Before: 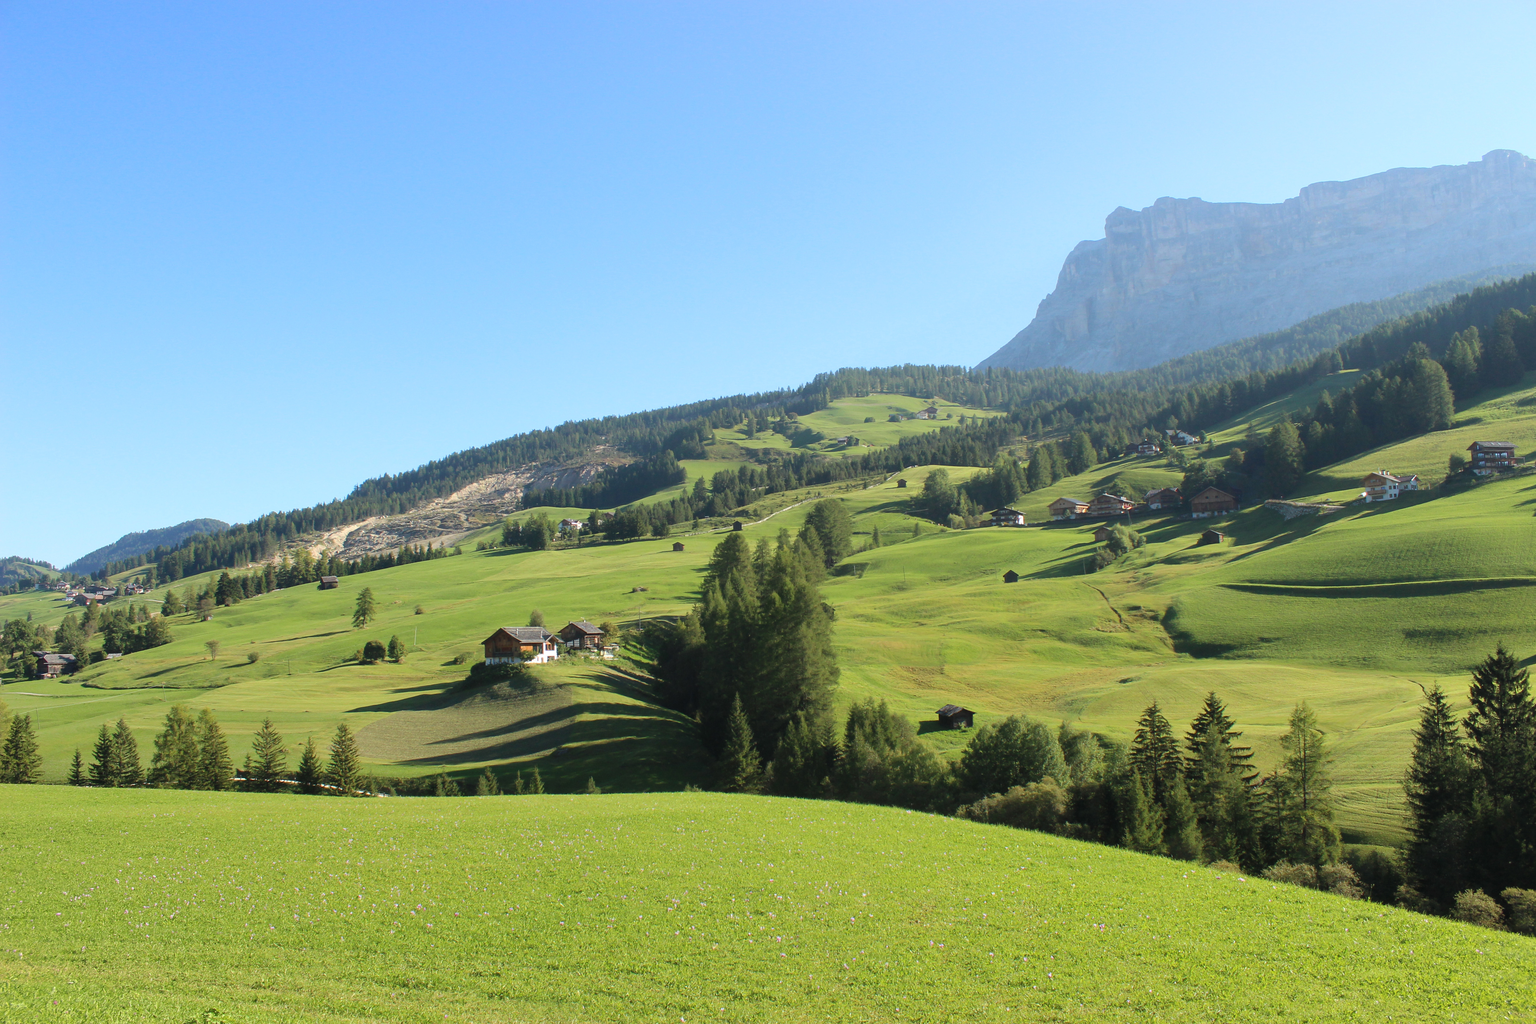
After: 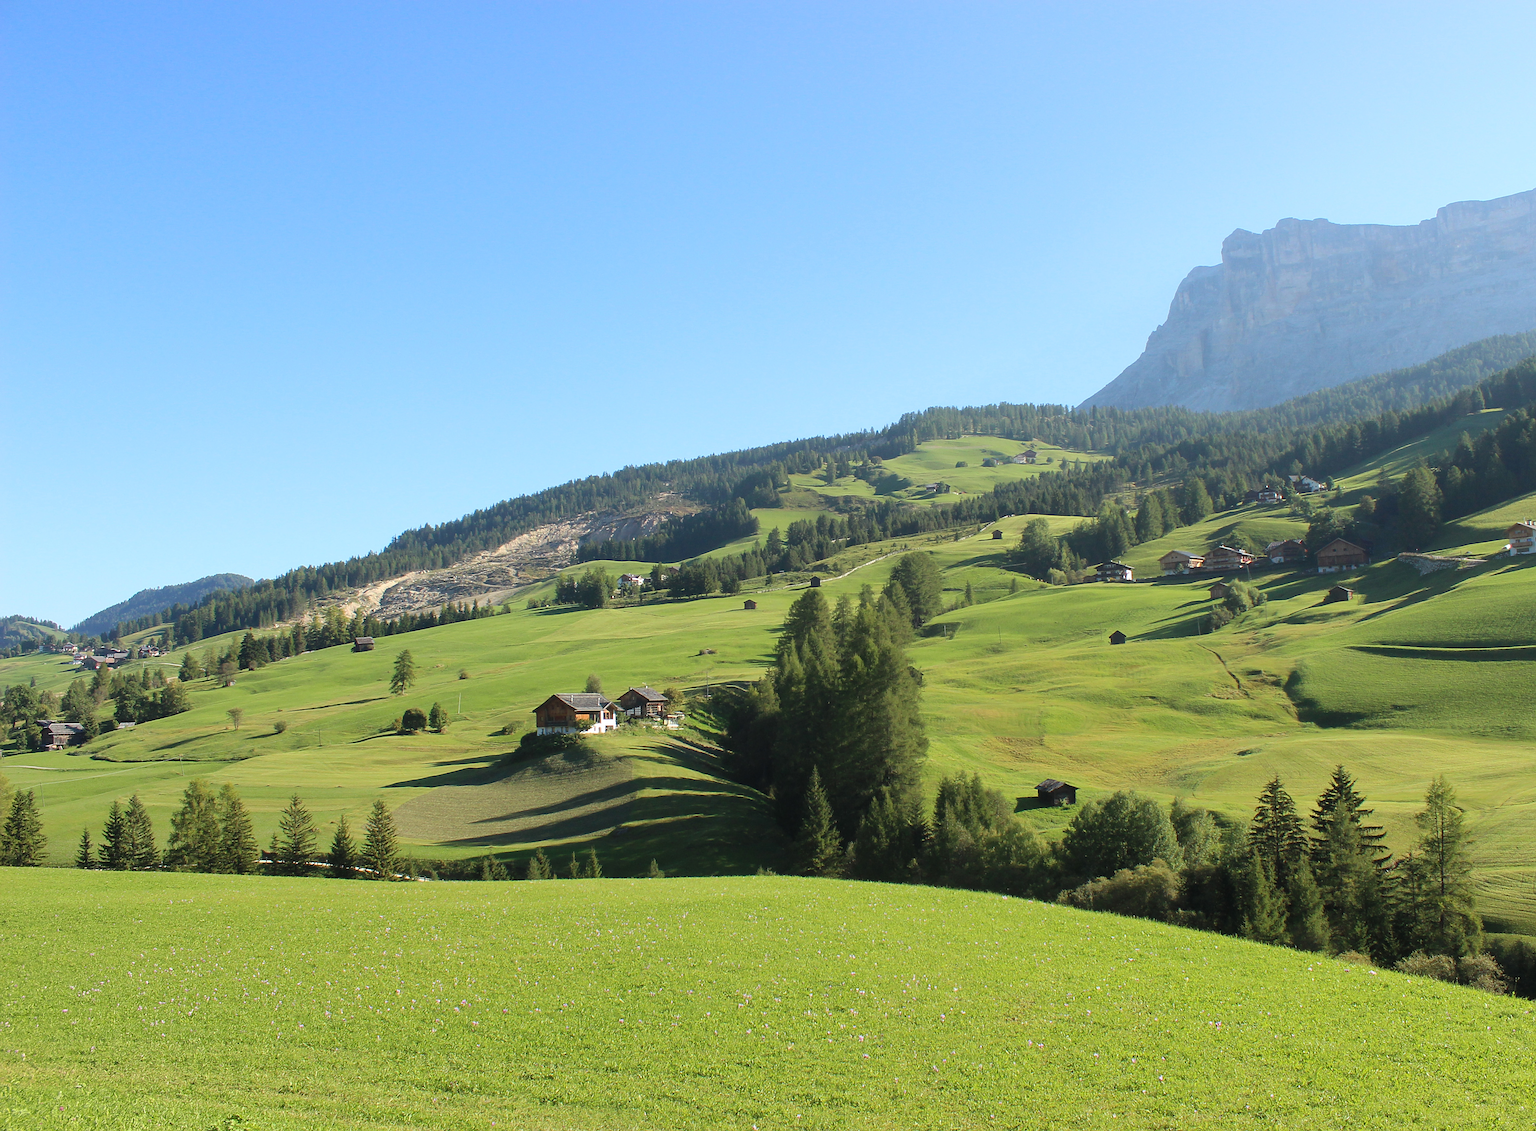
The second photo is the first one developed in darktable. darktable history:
crop: right 9.51%, bottom 0.028%
sharpen: on, module defaults
